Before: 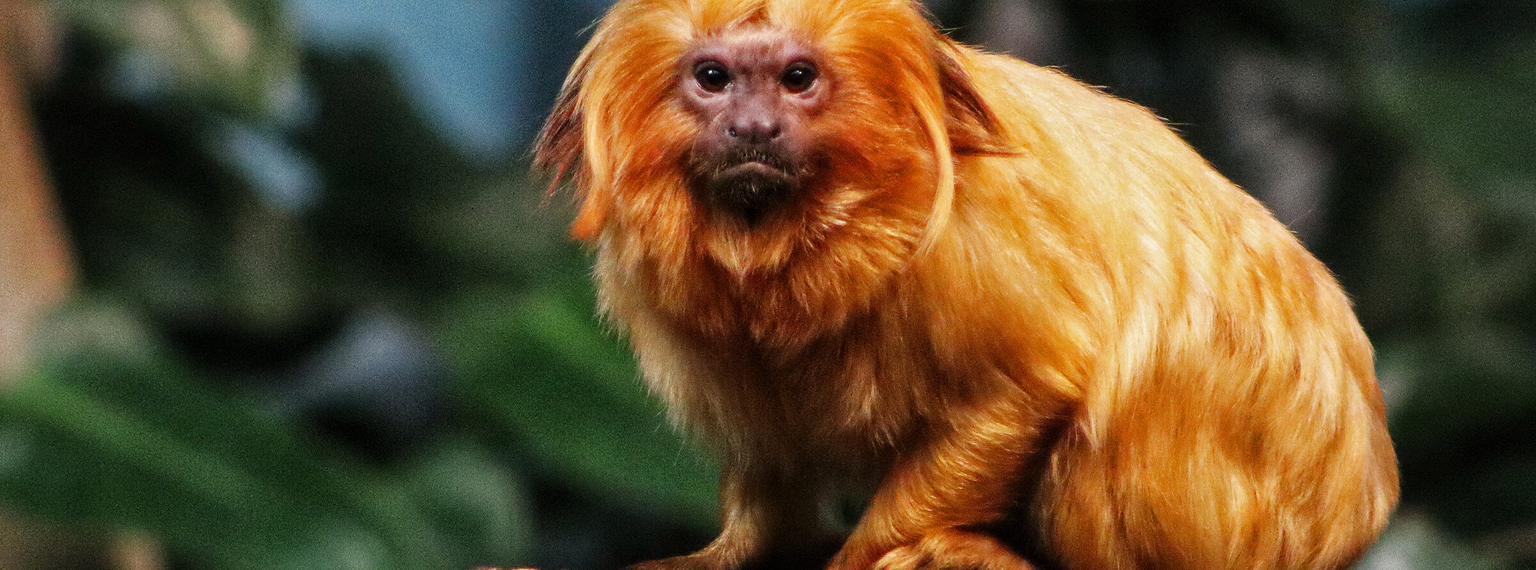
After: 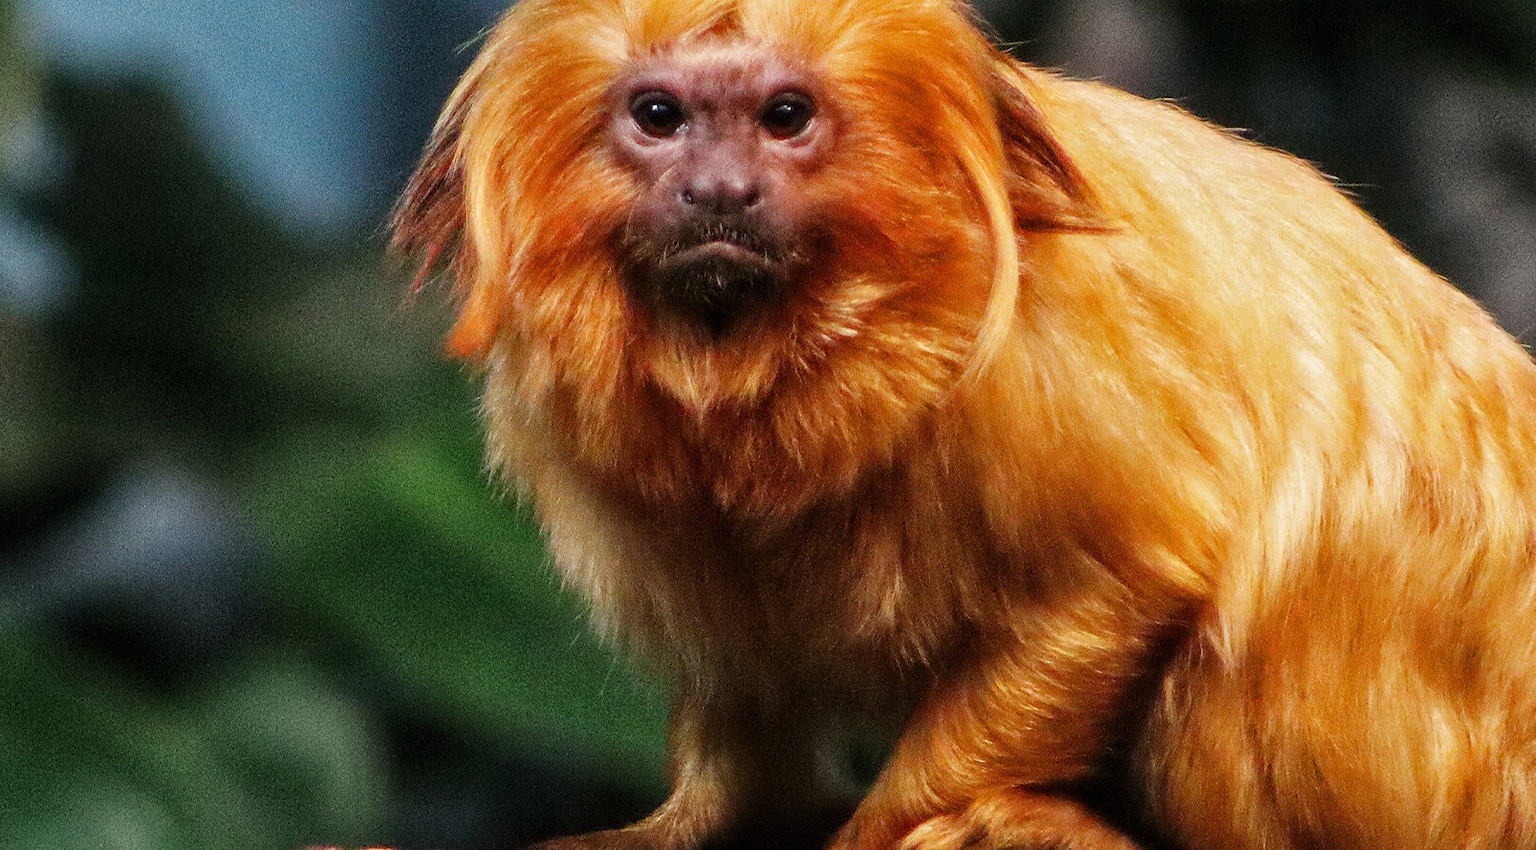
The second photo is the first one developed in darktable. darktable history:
crop and rotate: left 17.718%, right 15.29%
